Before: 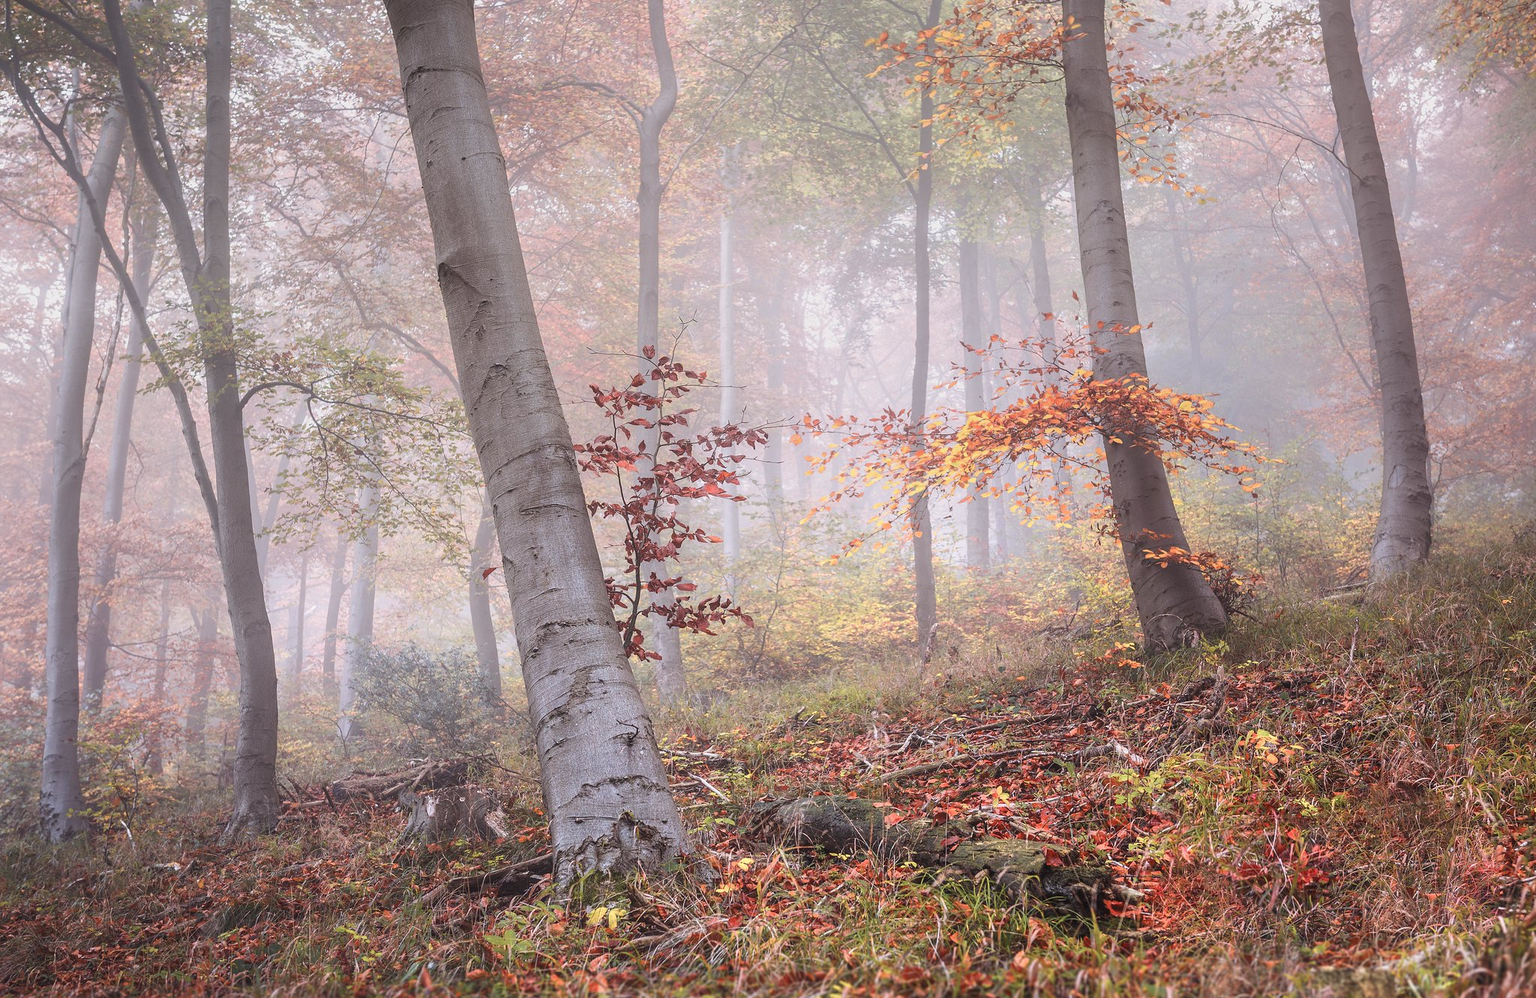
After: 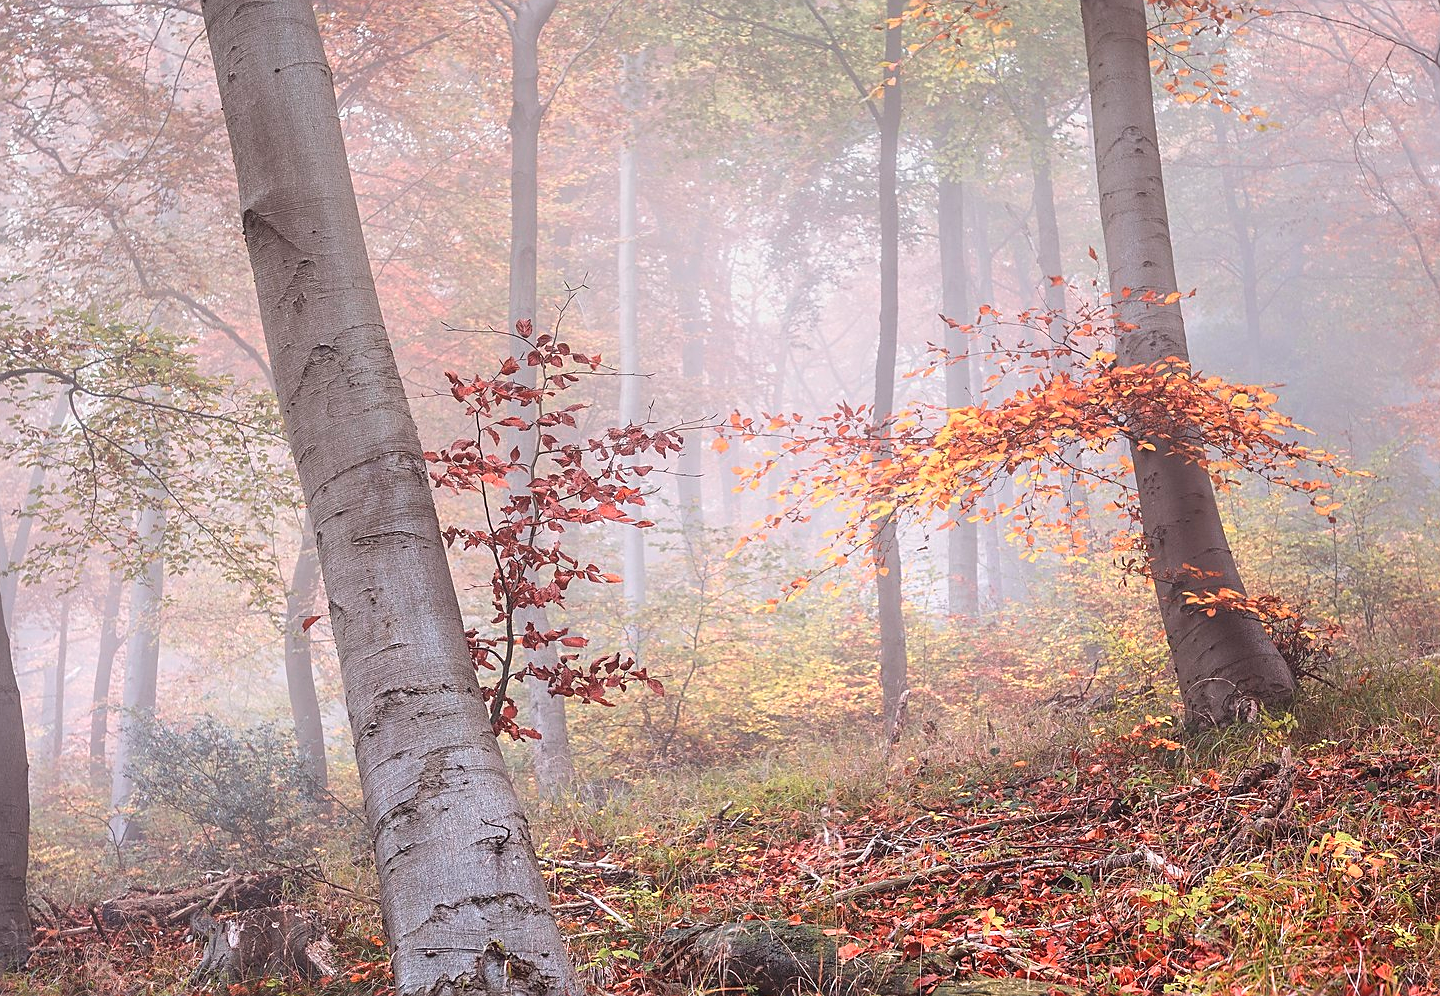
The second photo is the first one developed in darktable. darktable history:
crop and rotate: left 16.664%, top 10.639%, right 12.99%, bottom 14.514%
exposure: black level correction -0.005, exposure 0.058 EV, compensate highlight preservation false
sharpen: on, module defaults
